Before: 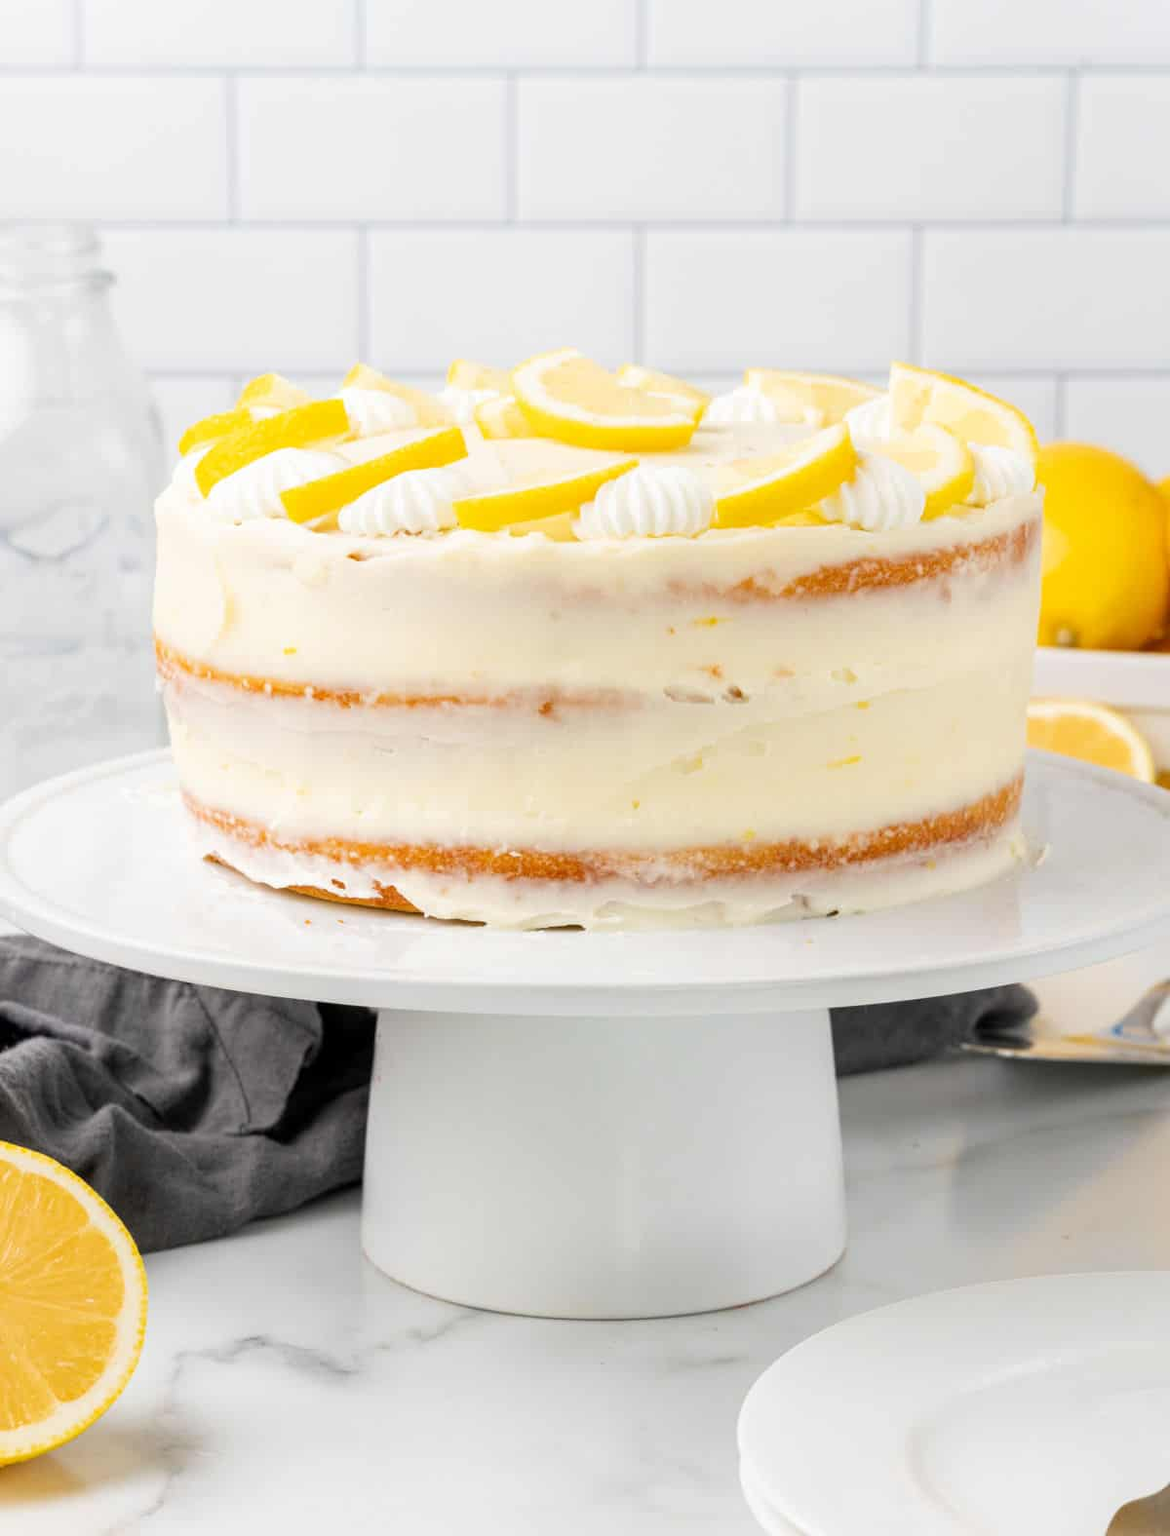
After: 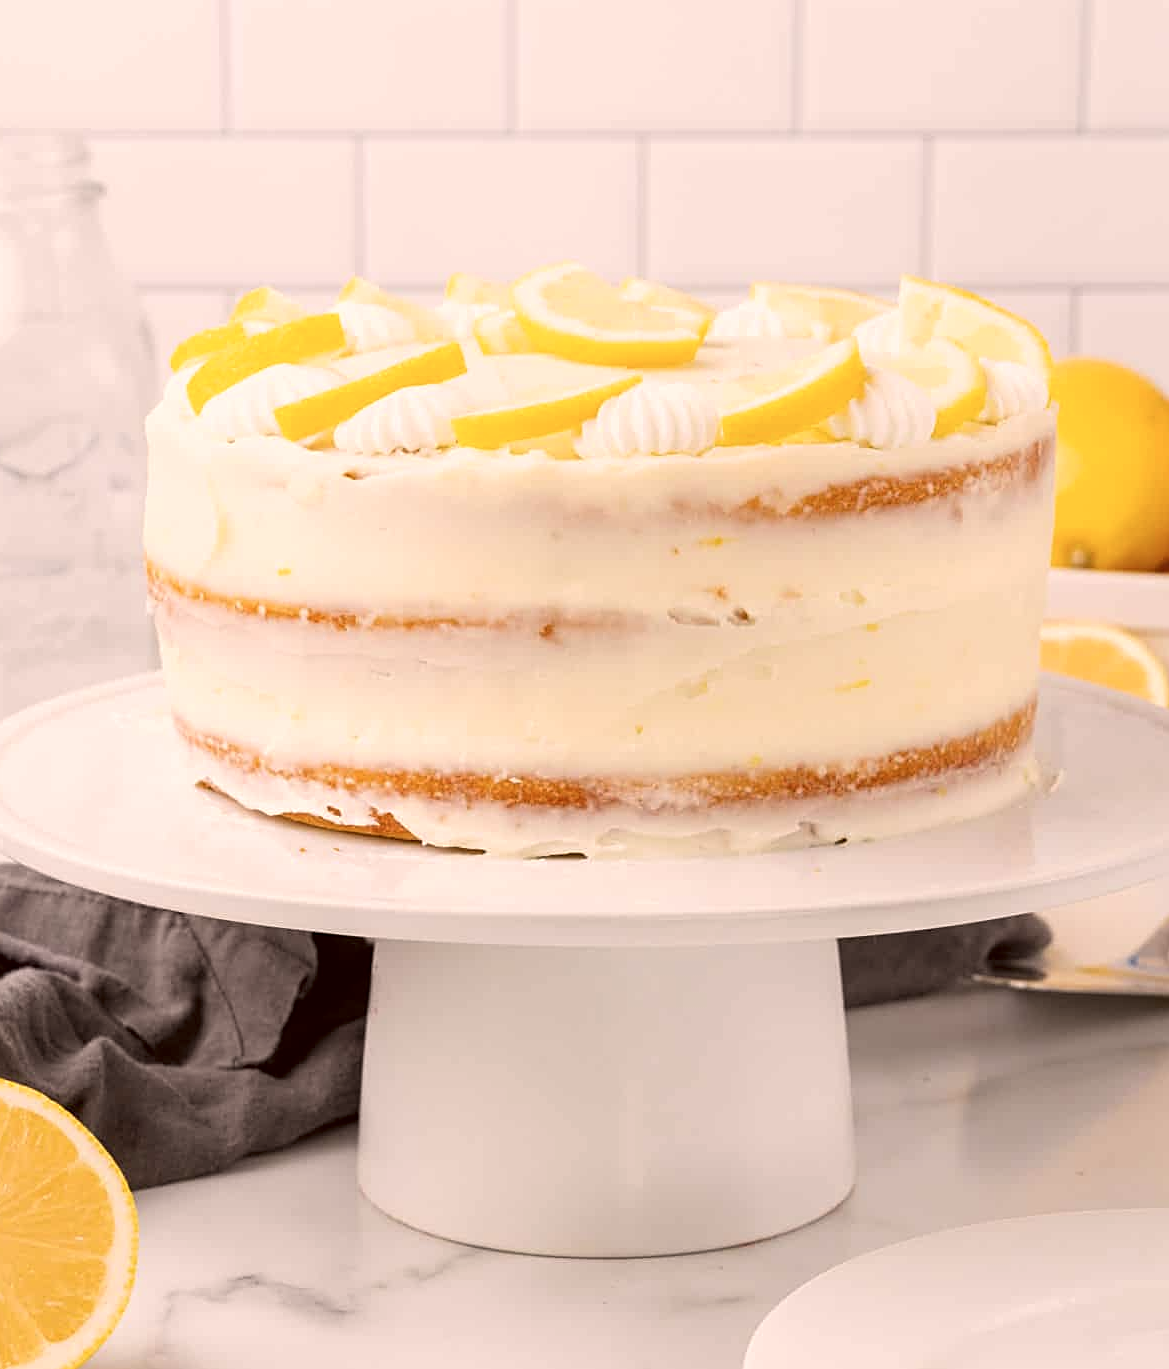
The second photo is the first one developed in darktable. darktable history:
crop: left 1.135%, top 6.155%, right 1.418%, bottom 6.945%
color correction: highlights a* 10.19, highlights b* 9.71, shadows a* 9.14, shadows b* 7.92, saturation 0.809
sharpen: on, module defaults
